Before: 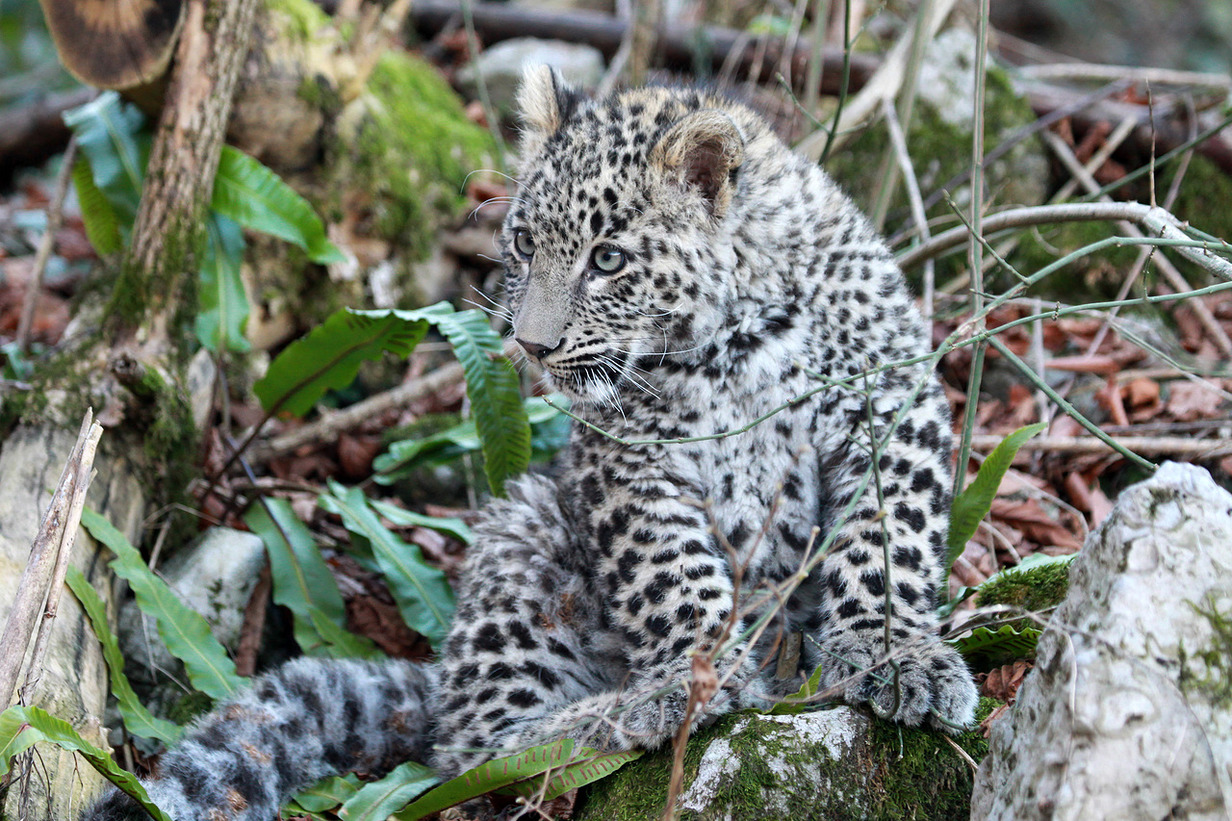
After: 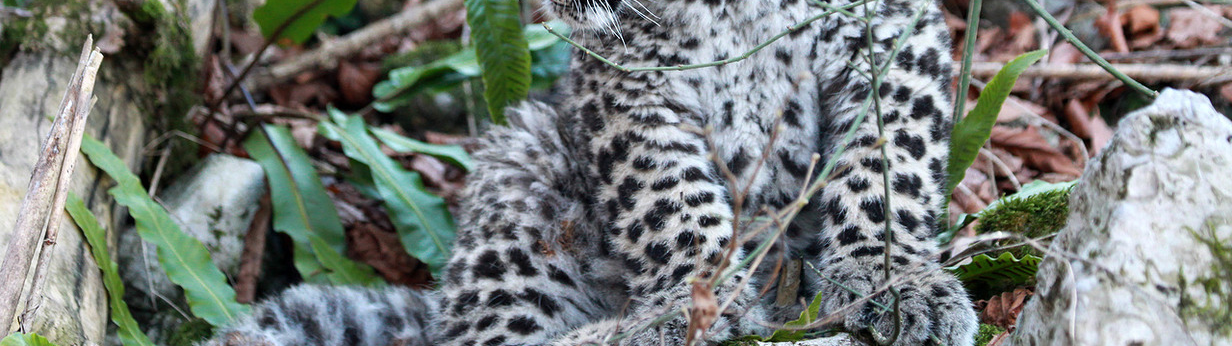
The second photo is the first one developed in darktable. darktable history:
crop: top 45.525%, bottom 12.276%
